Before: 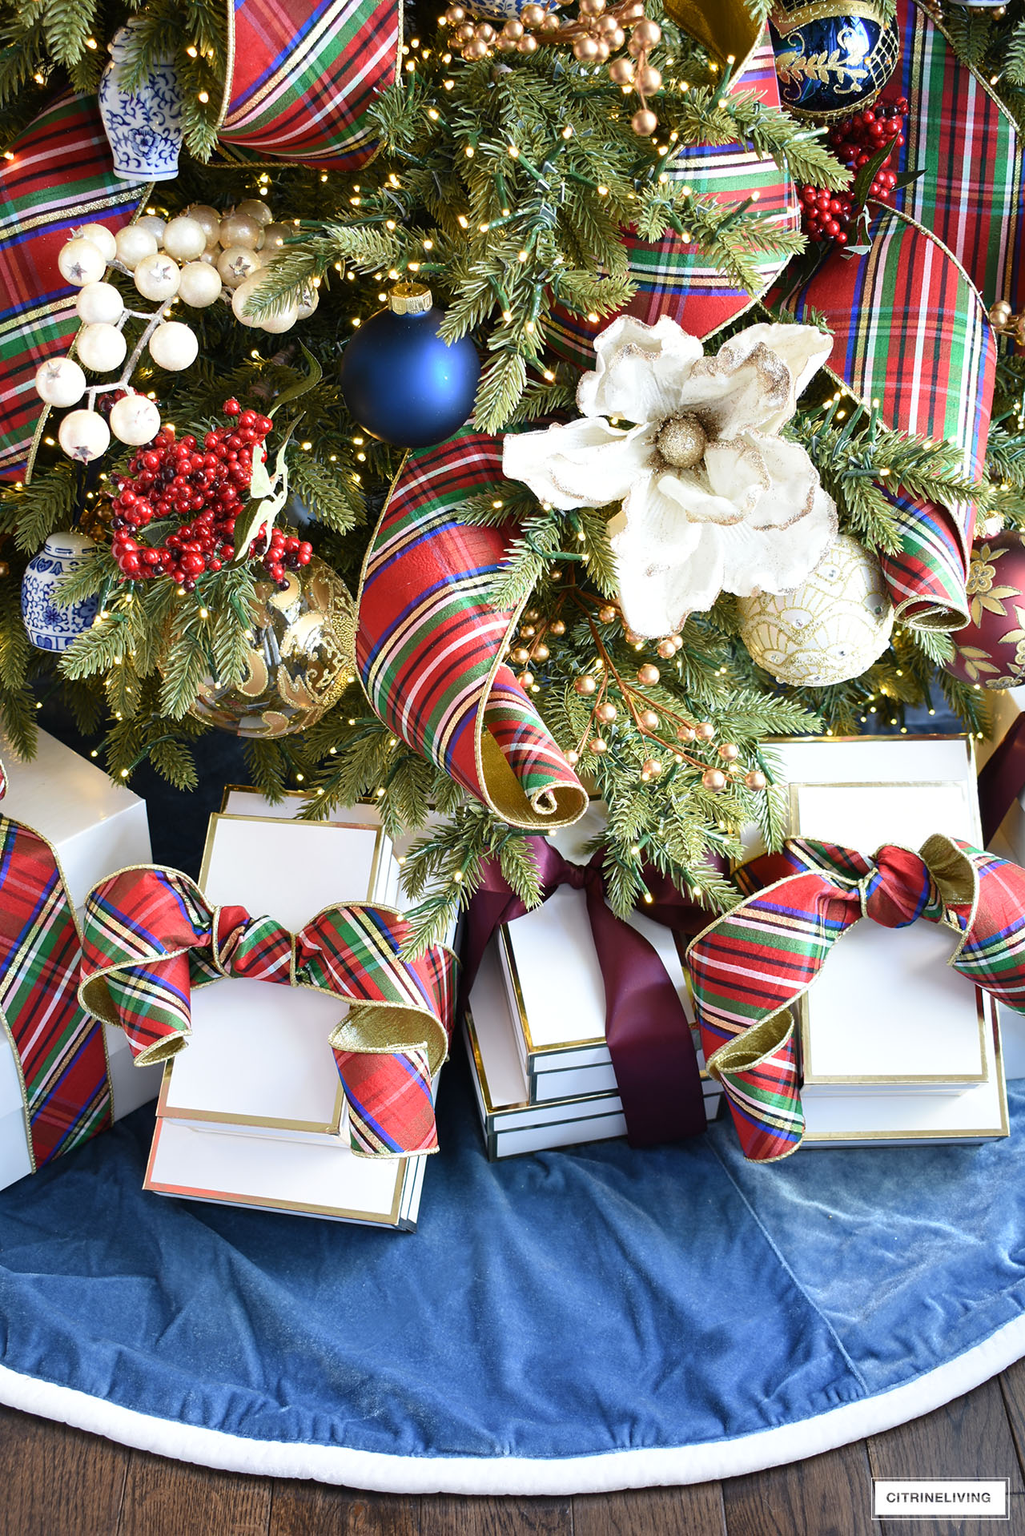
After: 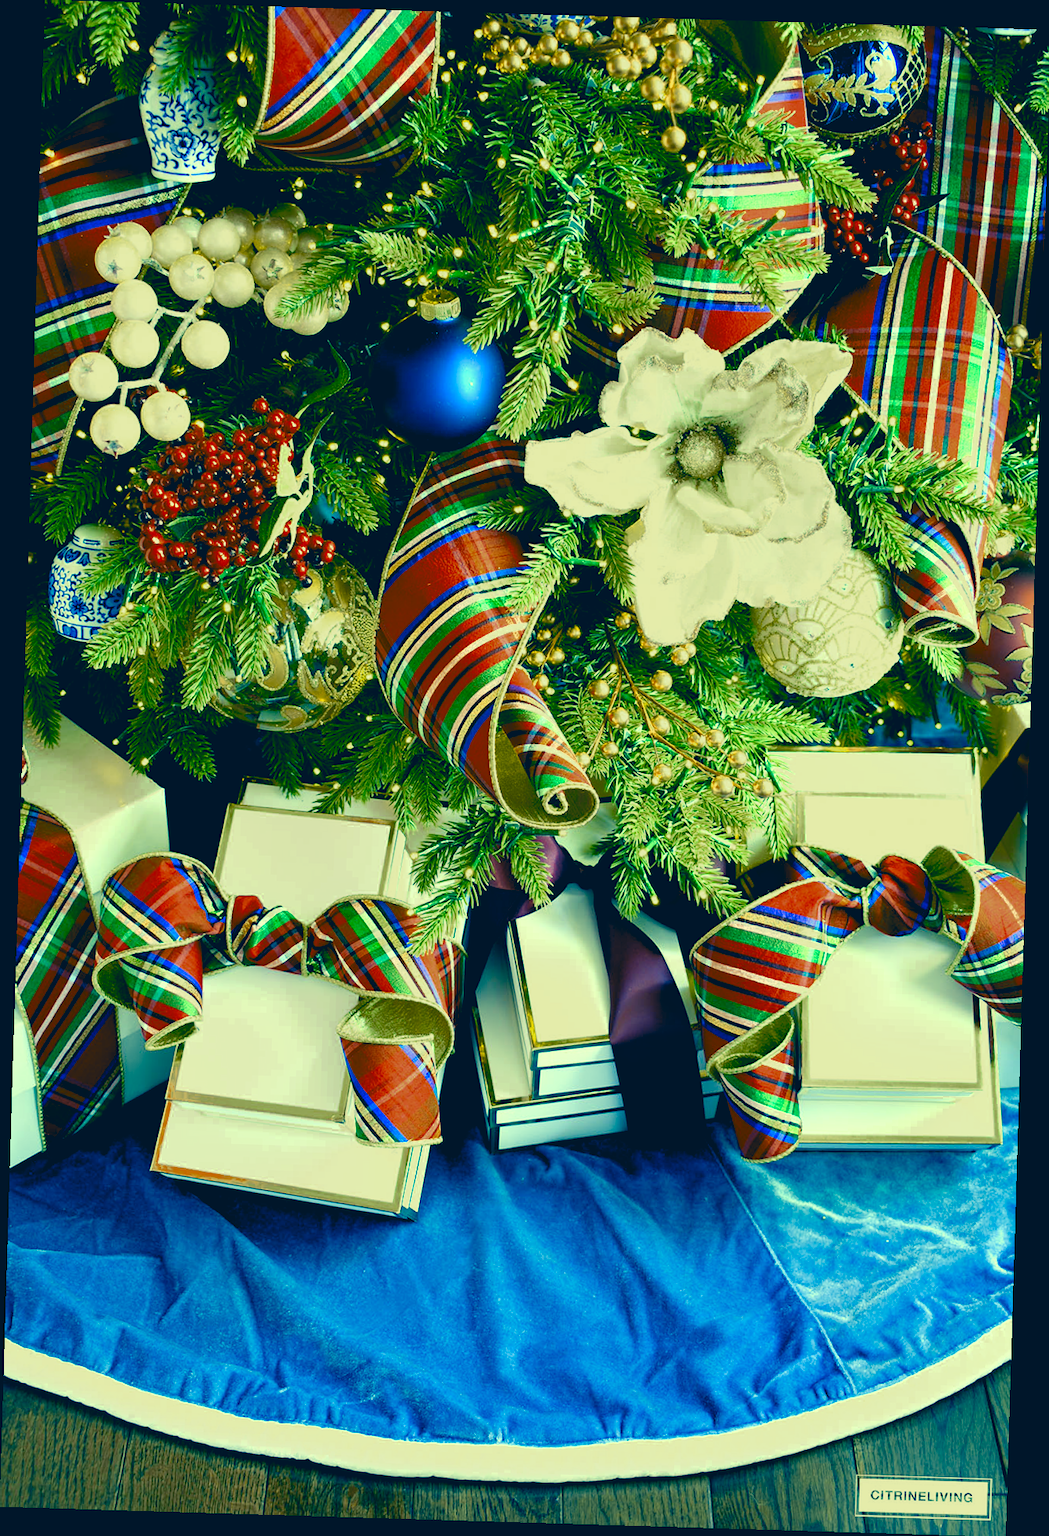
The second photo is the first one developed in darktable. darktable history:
color balance rgb: shadows lift › luminance -9.41%, highlights gain › luminance 17.6%, global offset › luminance -1.45%, perceptual saturation grading › highlights -17.77%, perceptual saturation grading › mid-tones 33.1%, perceptual saturation grading › shadows 50.52%, global vibrance 24.22%
color zones: curves: ch0 [(0.11, 0.396) (0.195, 0.36) (0.25, 0.5) (0.303, 0.412) (0.357, 0.544) (0.75, 0.5) (0.967, 0.328)]; ch1 [(0, 0.468) (0.112, 0.512) (0.202, 0.6) (0.25, 0.5) (0.307, 0.352) (0.357, 0.544) (0.75, 0.5) (0.963, 0.524)]
color correction: highlights a* -15.58, highlights b* 40, shadows a* -40, shadows b* -26.18
rotate and perspective: rotation 1.72°, automatic cropping off
